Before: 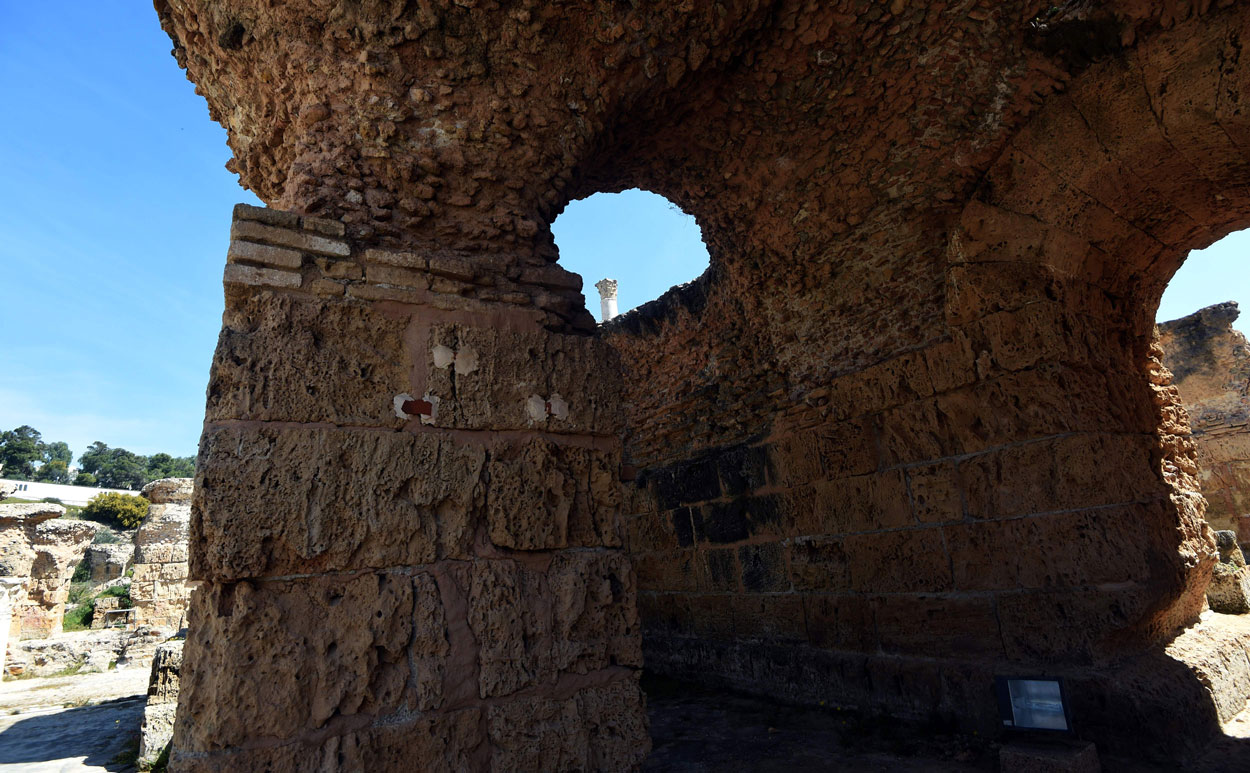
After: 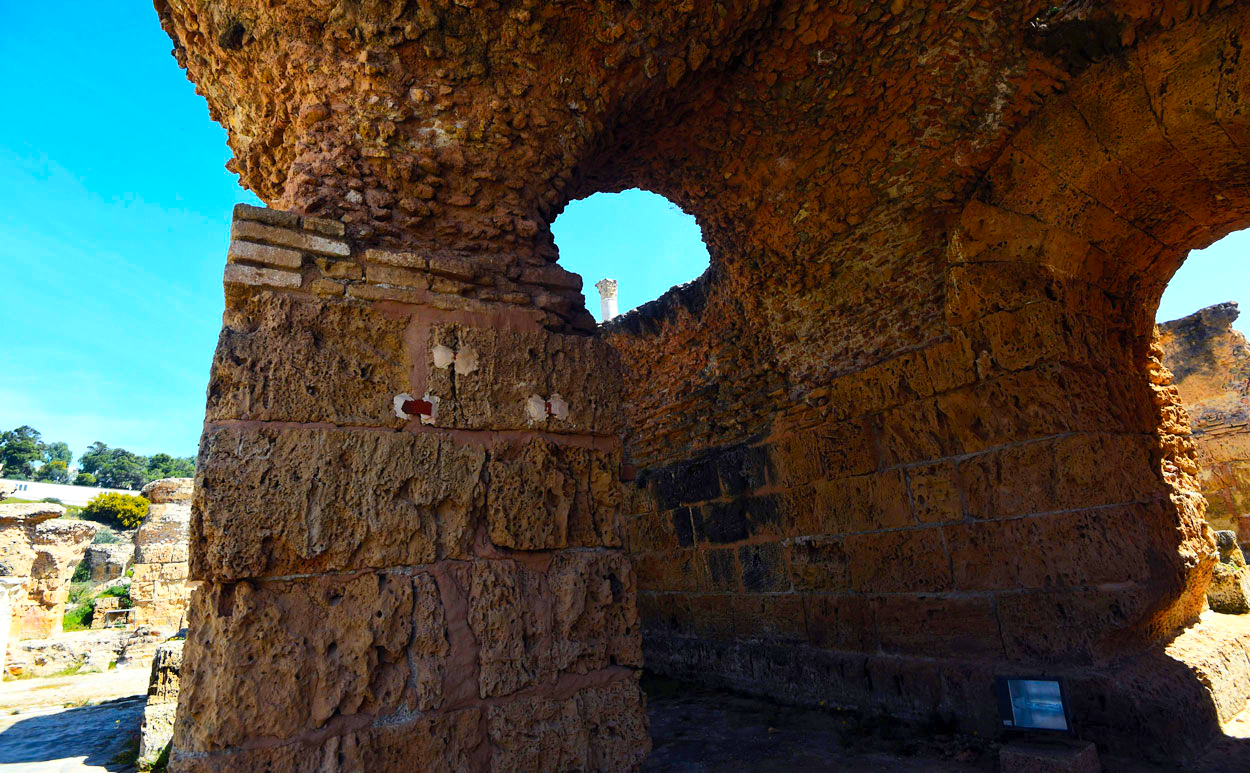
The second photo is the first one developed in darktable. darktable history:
contrast brightness saturation: contrast 0.203, brightness 0.158, saturation 0.22
color balance rgb: power › hue 62.7°, perceptual saturation grading › global saturation 33.658%, perceptual brilliance grading › mid-tones 10.137%, perceptual brilliance grading › shadows 14.297%, global vibrance 20%
